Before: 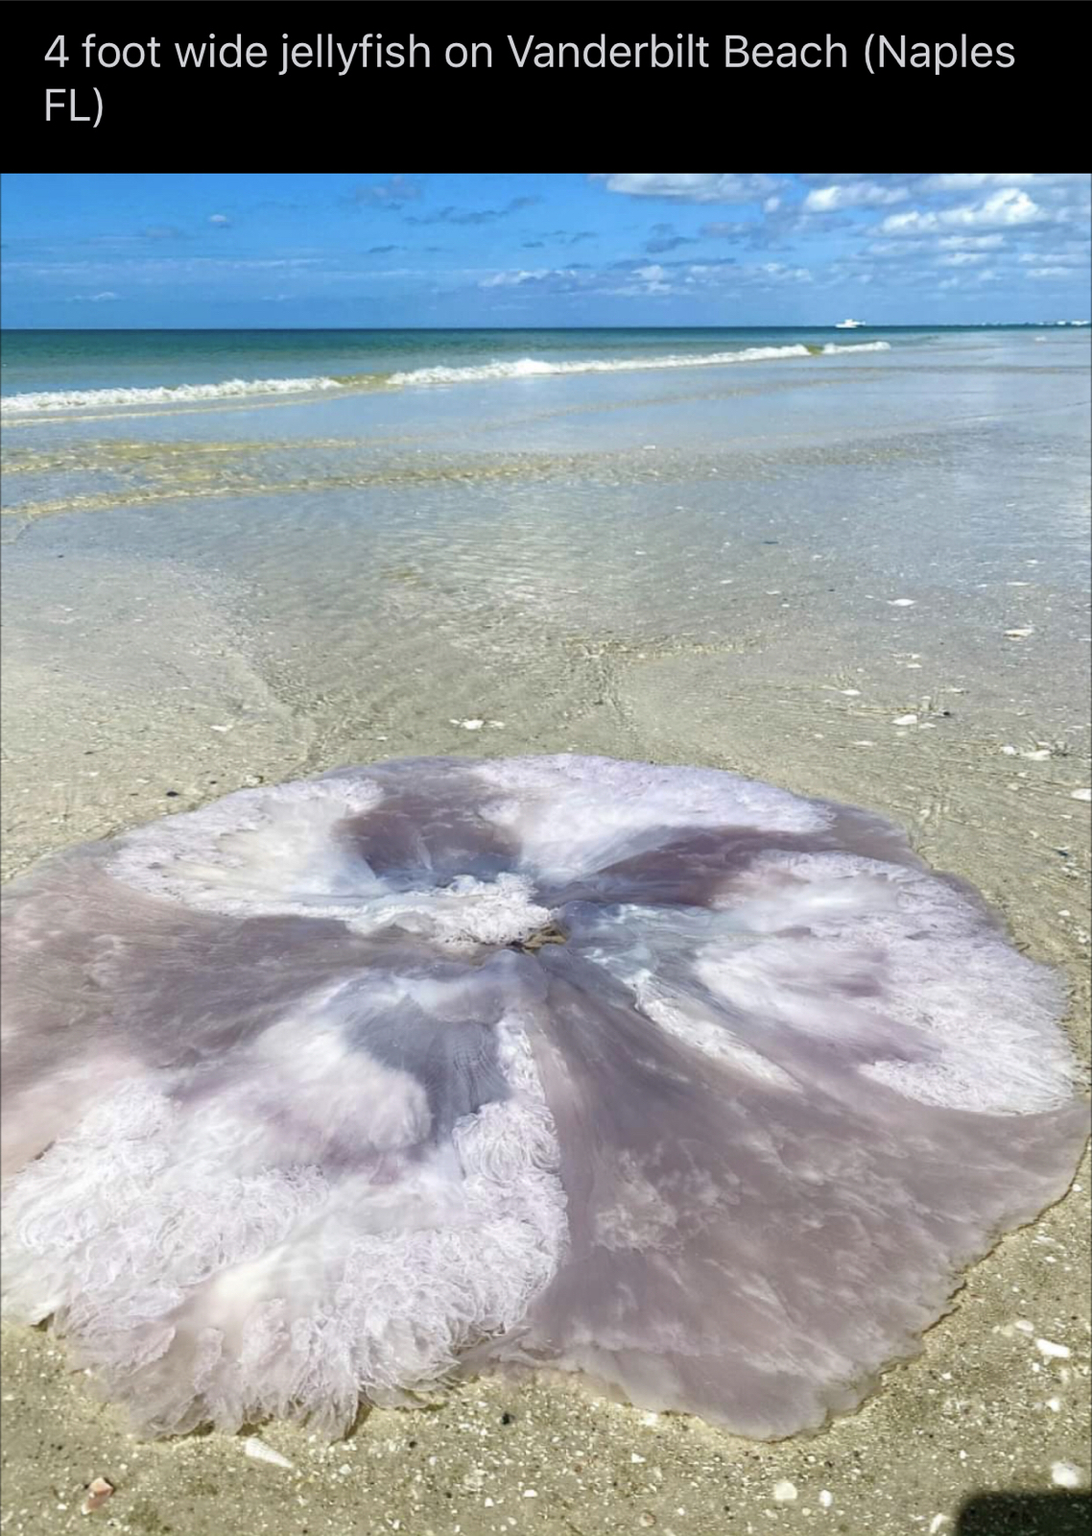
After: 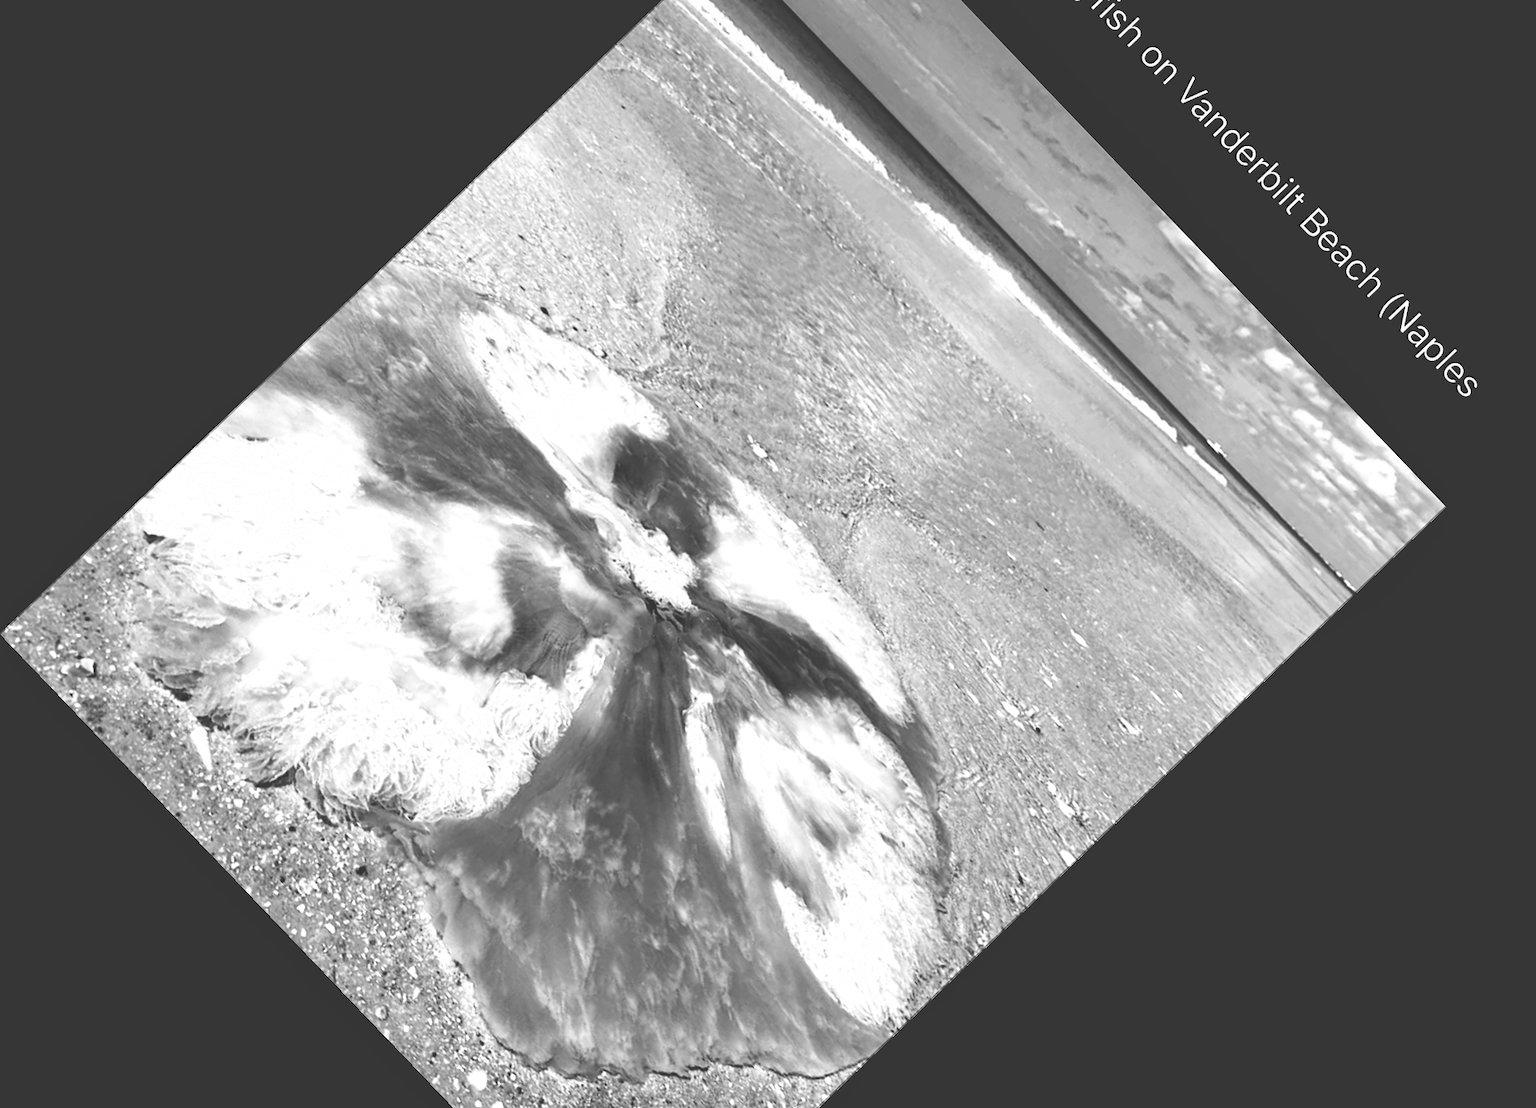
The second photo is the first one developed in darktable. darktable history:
exposure: black level correction 0, exposure 0.3 EV, compensate highlight preservation false
base curve: curves: ch0 [(0, 0.036) (0.083, 0.04) (0.804, 1)], preserve colors none
monochrome: on, module defaults
crop and rotate: angle -46.26°, top 16.234%, right 0.912%, bottom 11.704%
shadows and highlights: shadows 4.1, highlights -17.6, soften with gaussian
